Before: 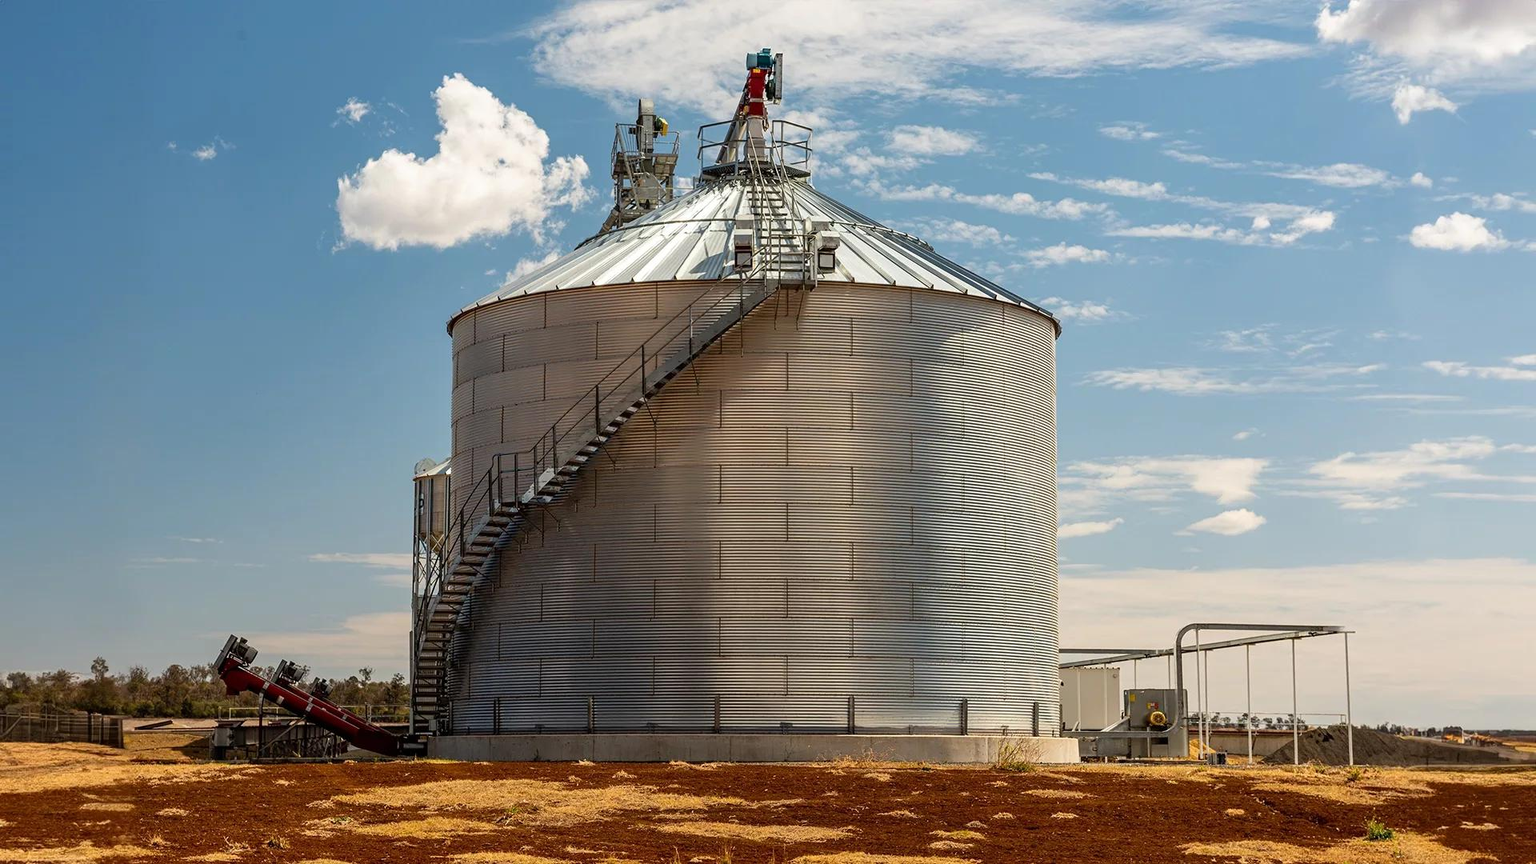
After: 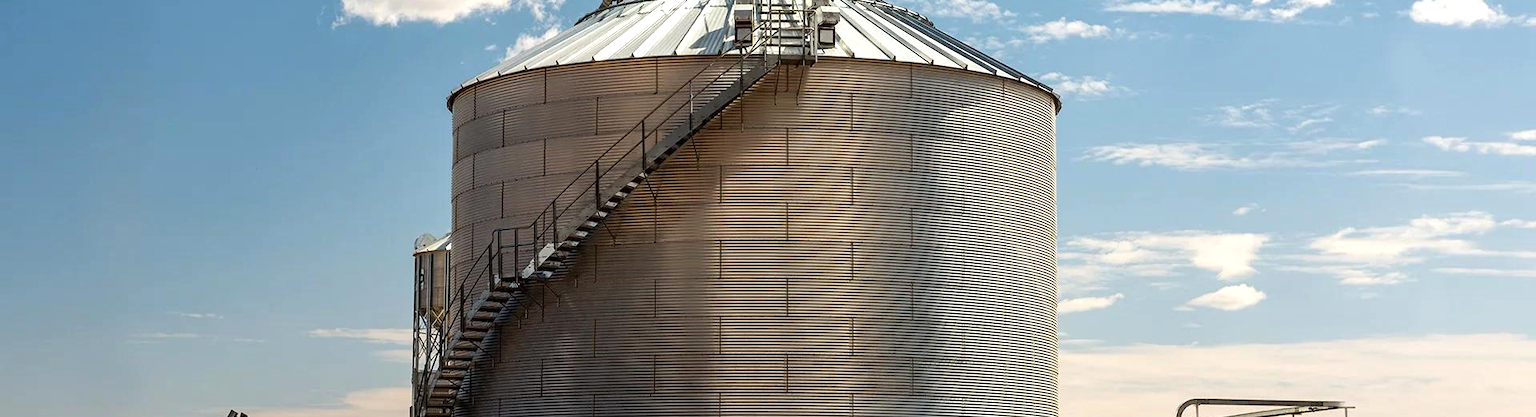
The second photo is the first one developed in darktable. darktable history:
tone equalizer: -8 EV -0.417 EV, -7 EV -0.389 EV, -6 EV -0.333 EV, -5 EV -0.222 EV, -3 EV 0.222 EV, -2 EV 0.333 EV, -1 EV 0.389 EV, +0 EV 0.417 EV, edges refinement/feathering 500, mask exposure compensation -1.57 EV, preserve details no
crop and rotate: top 26.056%, bottom 25.543%
